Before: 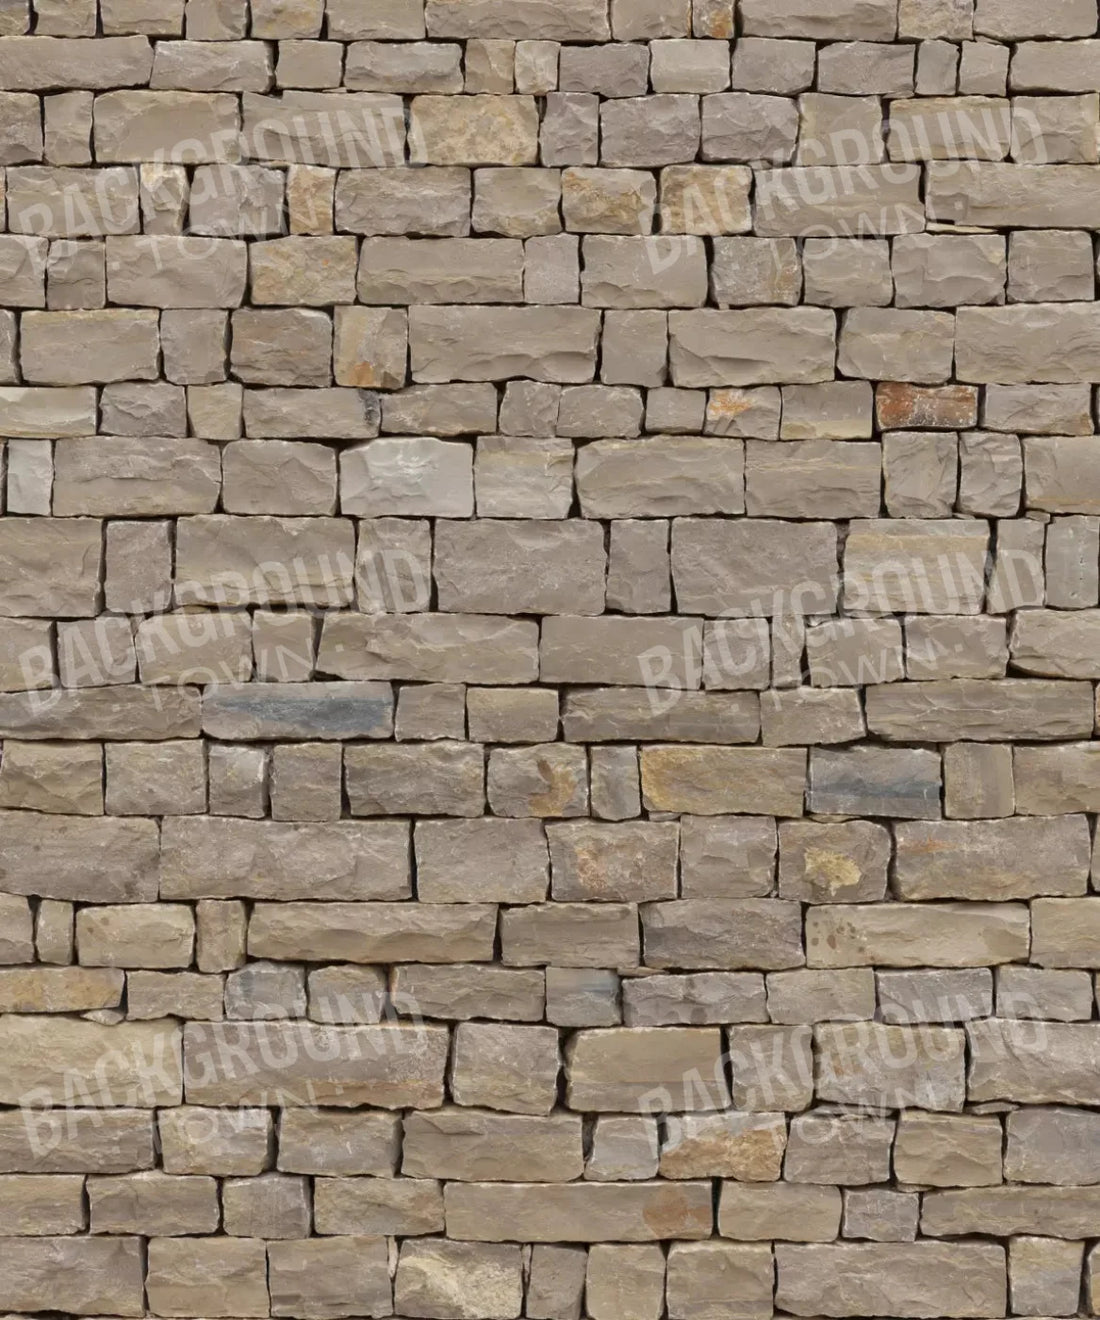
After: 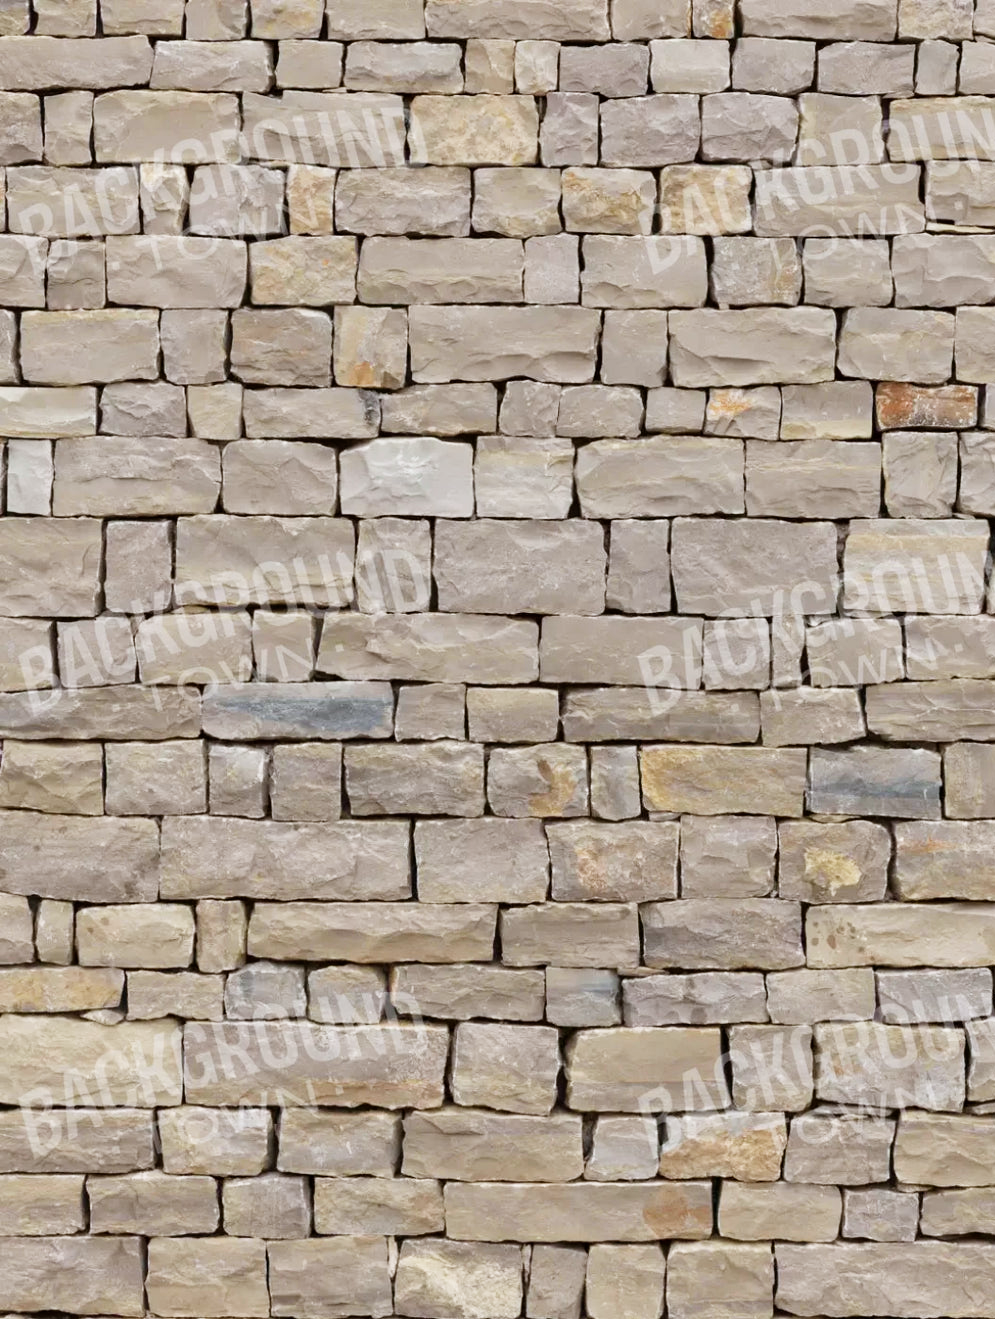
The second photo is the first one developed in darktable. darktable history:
crop: right 9.509%, bottom 0.031%
tone curve: curves: ch0 [(0, 0) (0.004, 0.001) (0.02, 0.008) (0.218, 0.218) (0.664, 0.774) (0.832, 0.914) (1, 1)], preserve colors none
white balance: red 0.976, blue 1.04
